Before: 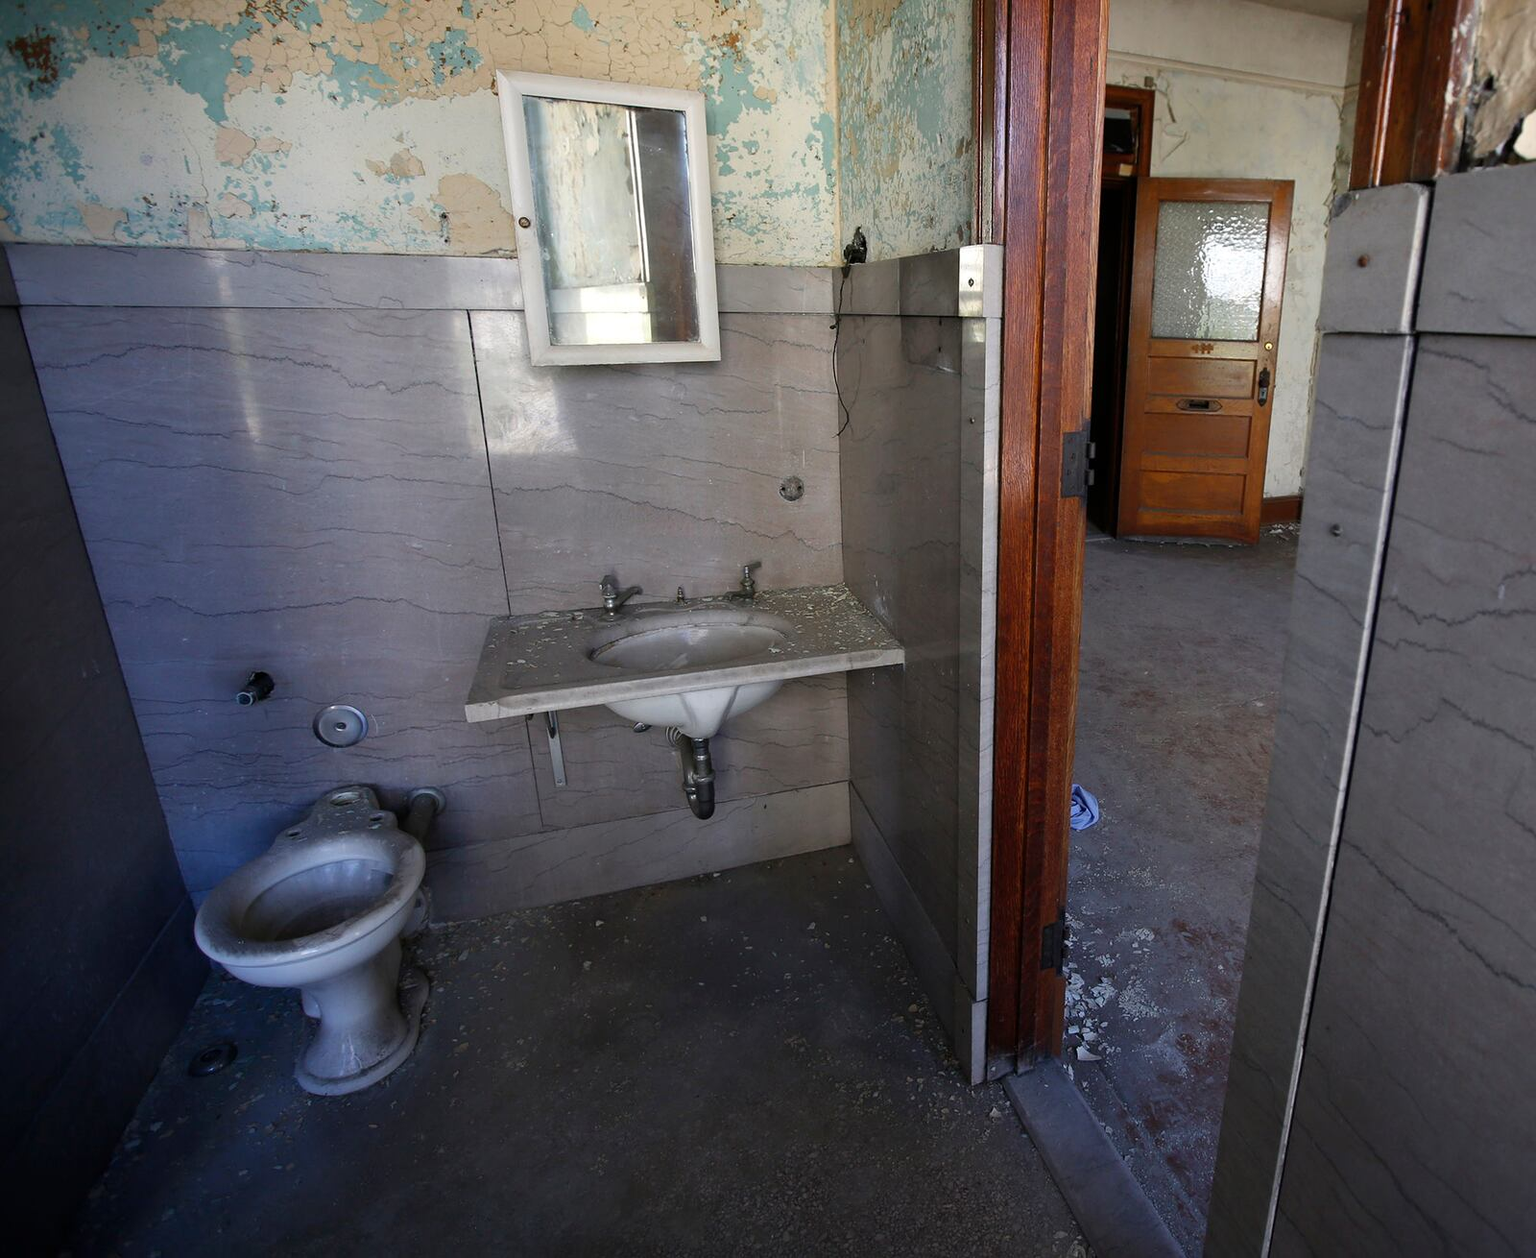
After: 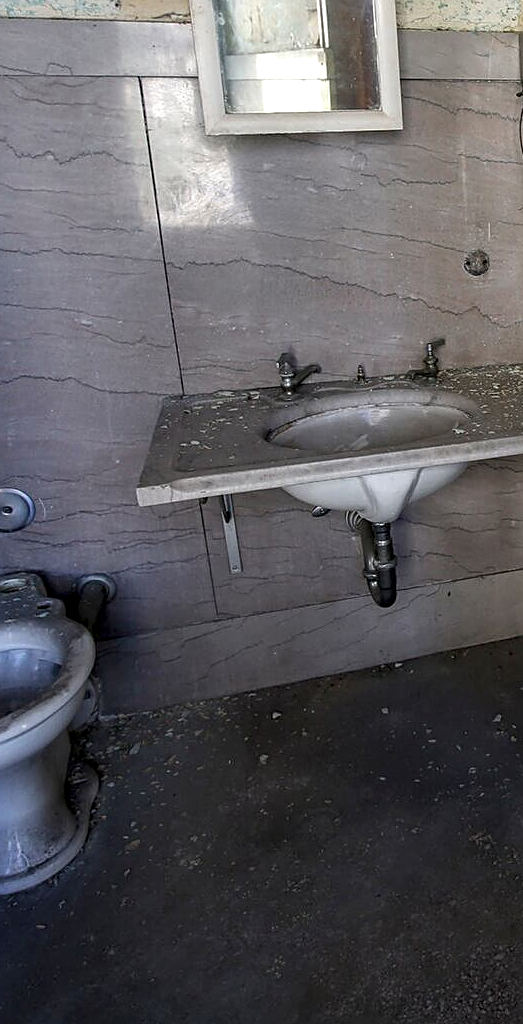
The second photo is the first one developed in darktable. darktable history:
crop and rotate: left 21.806%, top 18.806%, right 45.478%, bottom 2.971%
sharpen: amount 0.496
local contrast: highlights 61%, detail 143%, midtone range 0.426
